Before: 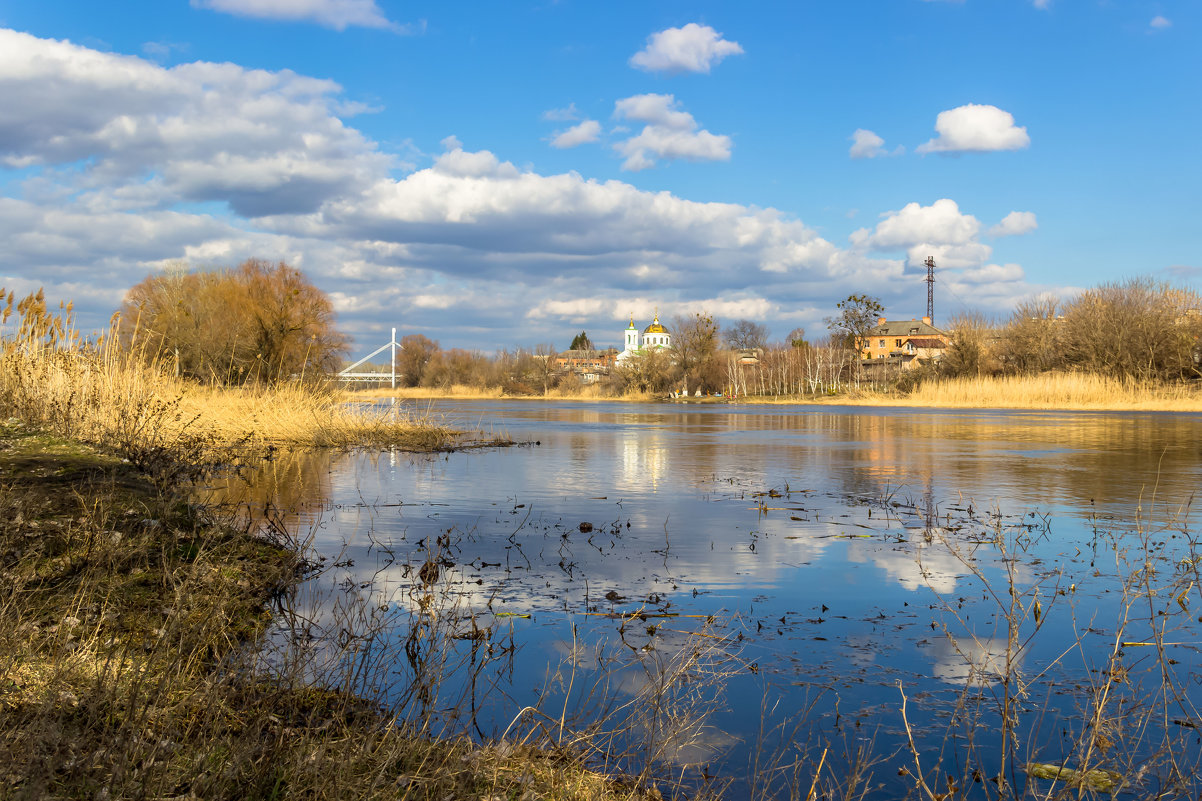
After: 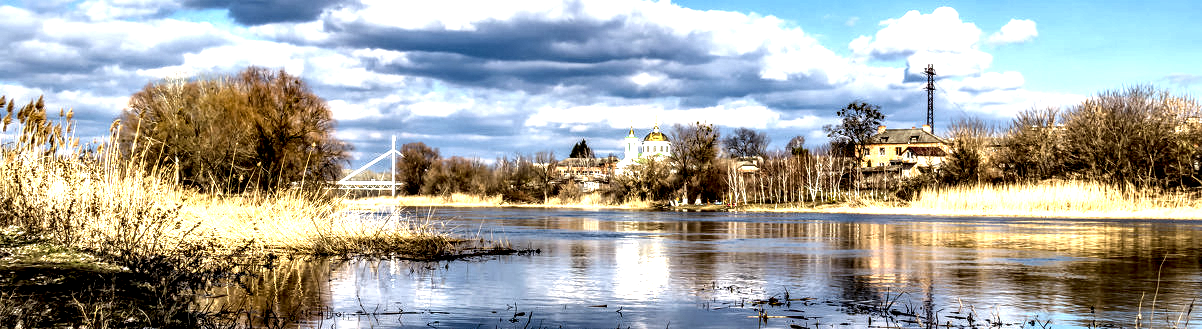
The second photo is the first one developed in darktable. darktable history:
tone equalizer: -8 EV -0.402 EV, -7 EV -0.408 EV, -6 EV -0.293 EV, -5 EV -0.201 EV, -3 EV 0.195 EV, -2 EV 0.323 EV, -1 EV 0.377 EV, +0 EV 0.419 EV
local contrast: highlights 110%, shadows 40%, detail 292%
color calibration: illuminant as shot in camera, x 0.358, y 0.373, temperature 4628.91 K
crop and rotate: top 24.027%, bottom 34.832%
